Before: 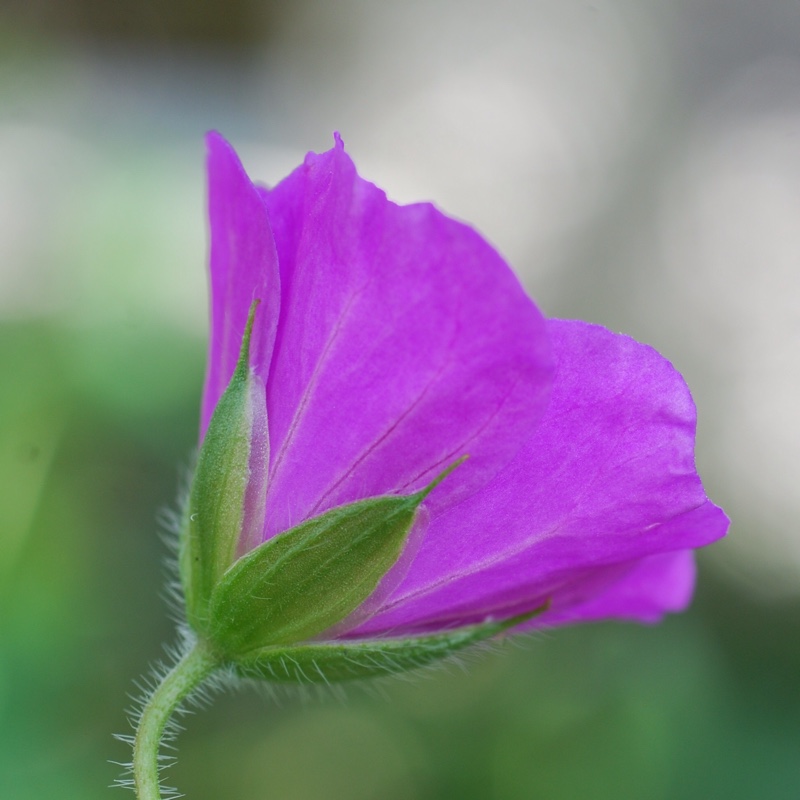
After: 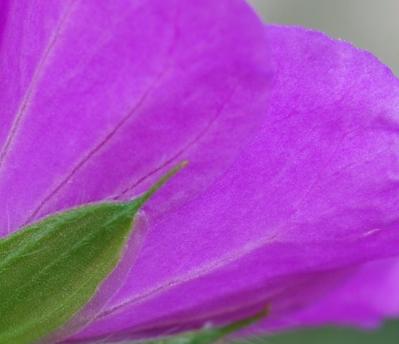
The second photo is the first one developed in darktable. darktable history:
crop: left 35.192%, top 36.852%, right 14.831%, bottom 20.096%
exposure: compensate highlight preservation false
